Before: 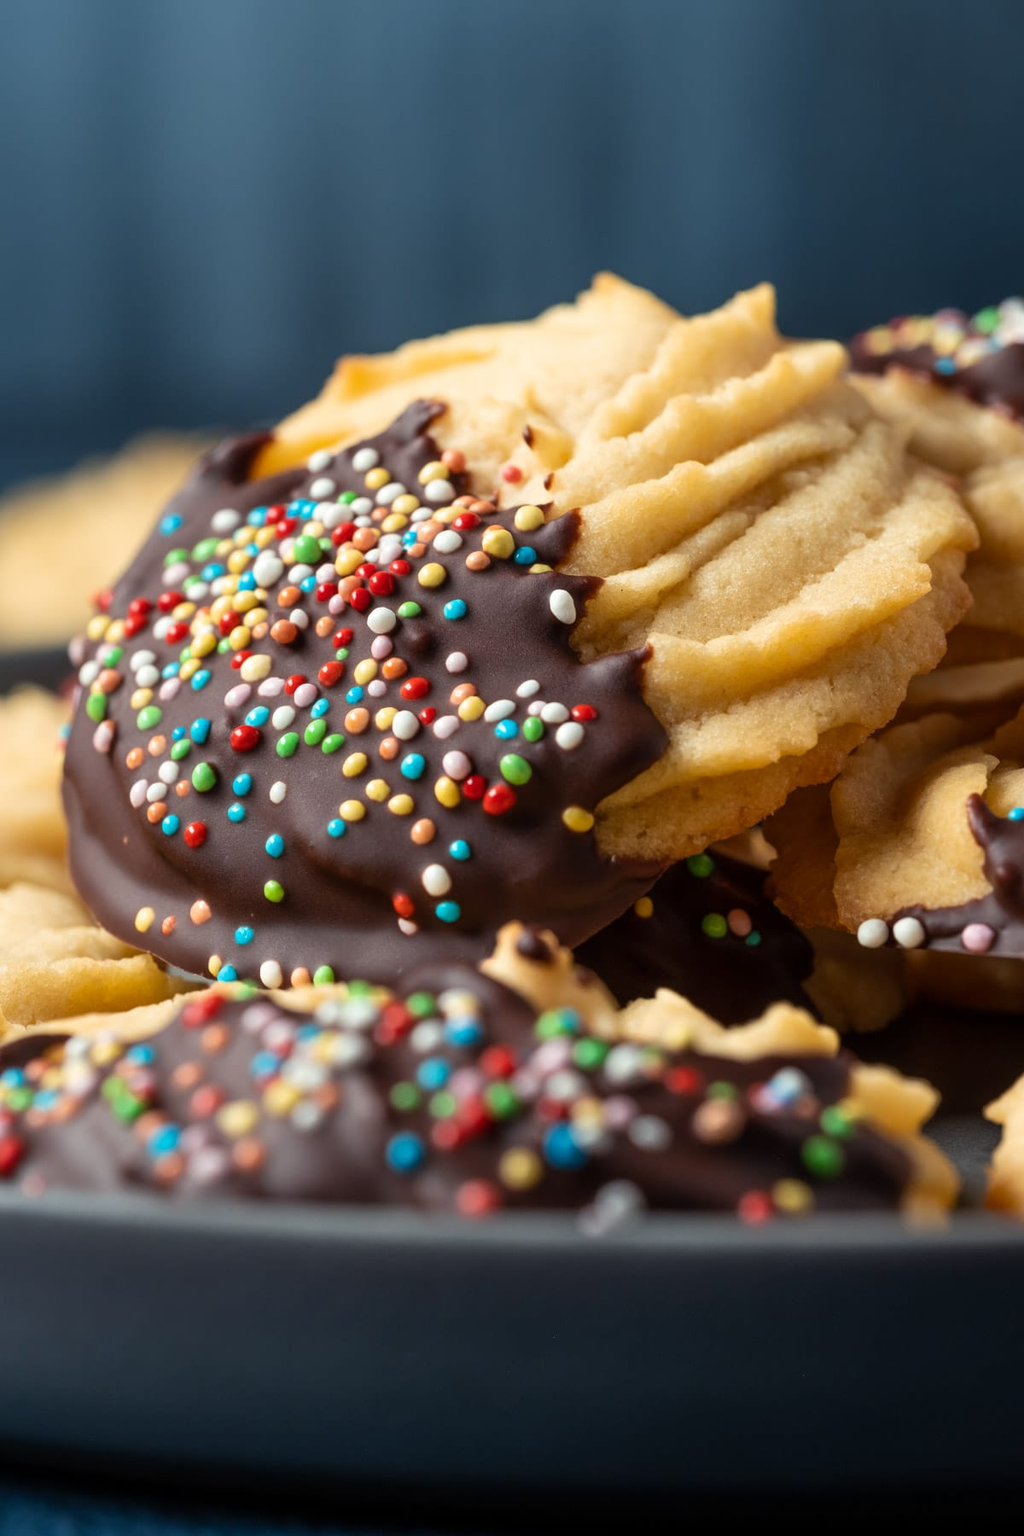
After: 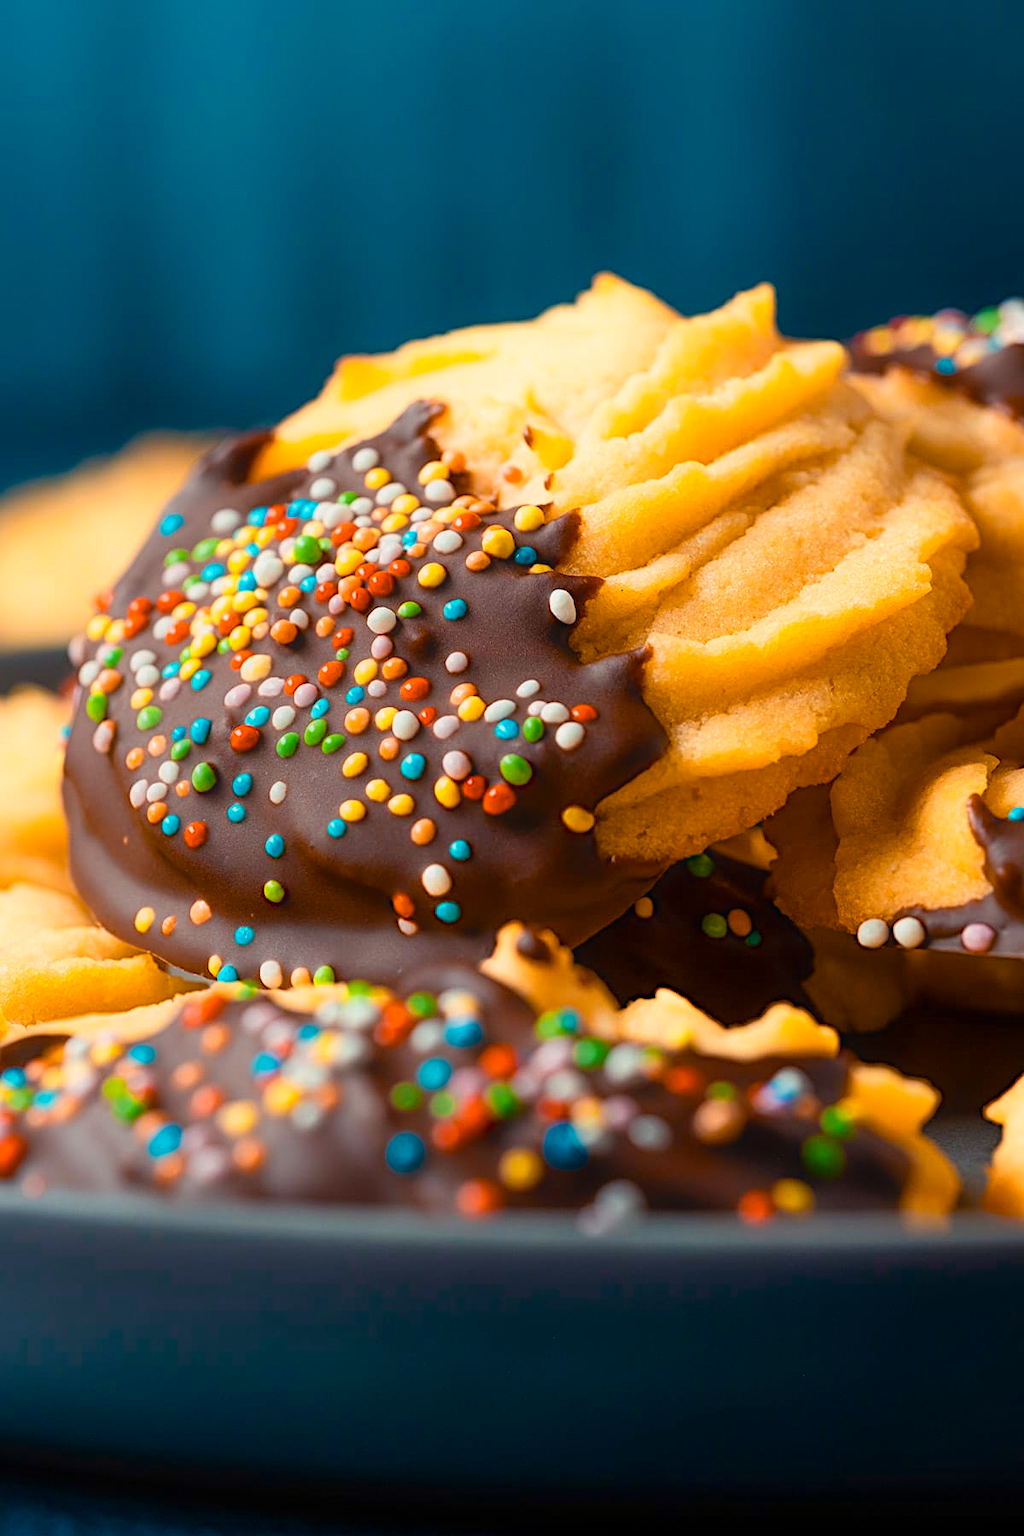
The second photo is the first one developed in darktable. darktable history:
color equalizer "cinematic": saturation › orange 1.11, saturation › yellow 1.11, saturation › cyan 1.11, saturation › blue 1.17, hue › red 6.83, hue › orange -14.63, hue › yellow -10.73, hue › blue -10.73, brightness › red 1.16, brightness › orange 1.24, brightness › yellow 1.11, brightness › green 0.86, brightness › blue 0.801, brightness › lavender 1.04, brightness › magenta 0.983
contrast equalizer "soft": y [[0.5, 0.496, 0.435, 0.435, 0.496, 0.5], [0.5 ×6], [0.5 ×6], [0 ×6], [0 ×6]]
diffuse or sharpen "diffusion": radius span 100, 1st order speed 50%, 2nd order speed 50%, 3rd order speed 50%, 4th order speed 50% | blend: blend mode normal, opacity 25%; mask: uniform (no mask)
diffuse or sharpen "sharpen demosaicing: AA filter": edge sensitivity 1, 1st order anisotropy 100%, 2nd order anisotropy 100%, 3rd order anisotropy 100%, 4th order anisotropy 100%, 1st order speed -25%, 2nd order speed -25%, 3rd order speed -25%, 4th order speed -25%
haze removal: strength -0.1, adaptive false
color balance rgb "medium contrast": perceptual brilliance grading › highlights 20%, perceptual brilliance grading › mid-tones 10%, perceptual brilliance grading › shadows -20%
color balance rgb: perceptual saturation grading › global saturation 20%, perceptual saturation grading › highlights -25%, perceptual saturation grading › shadows 25%, global vibrance 50%
